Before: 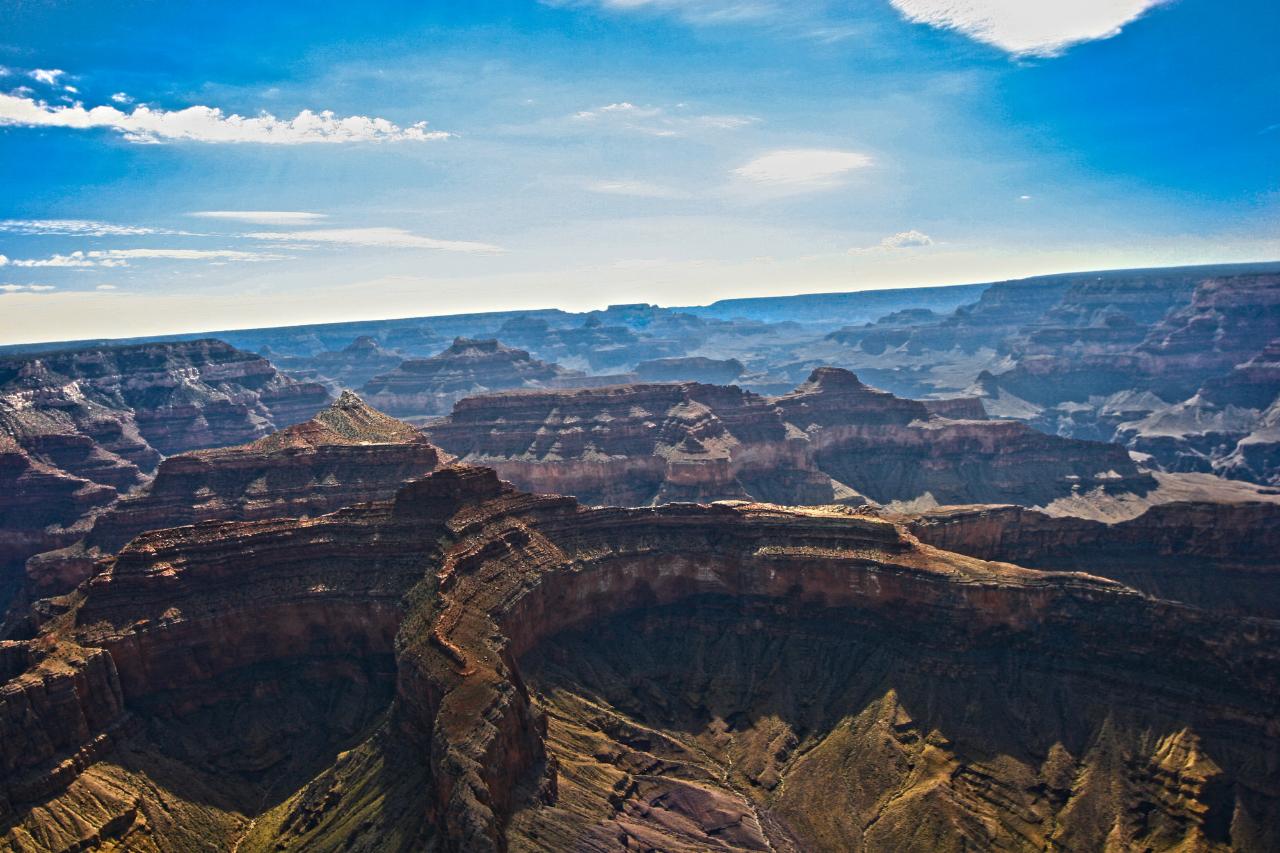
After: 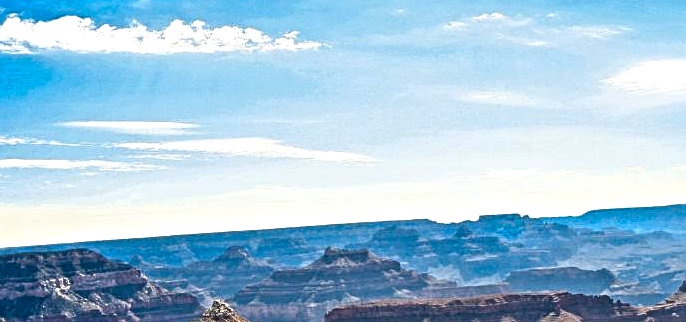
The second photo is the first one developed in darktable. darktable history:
crop: left 10.121%, top 10.631%, right 36.218%, bottom 51.526%
sharpen: on, module defaults
color balance rgb: shadows lift › luminance -20%, power › hue 72.24°, highlights gain › luminance 15%, global offset › hue 171.6°, perceptual saturation grading › highlights -15%, perceptual saturation grading › shadows 25%, global vibrance 35%, contrast 10%
